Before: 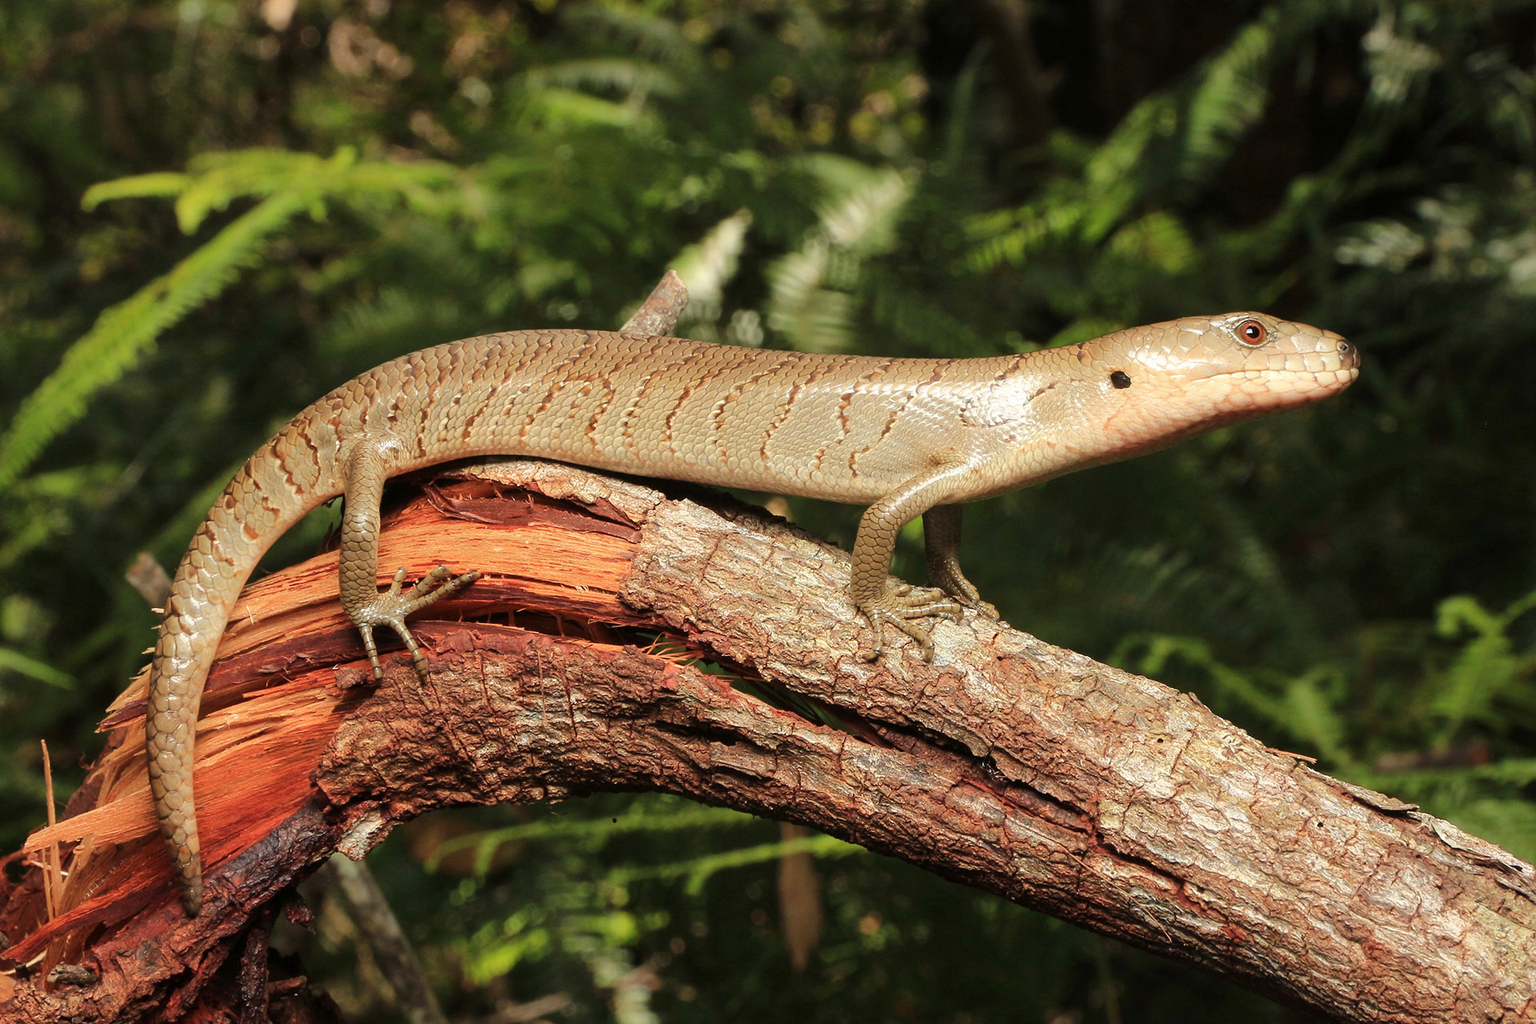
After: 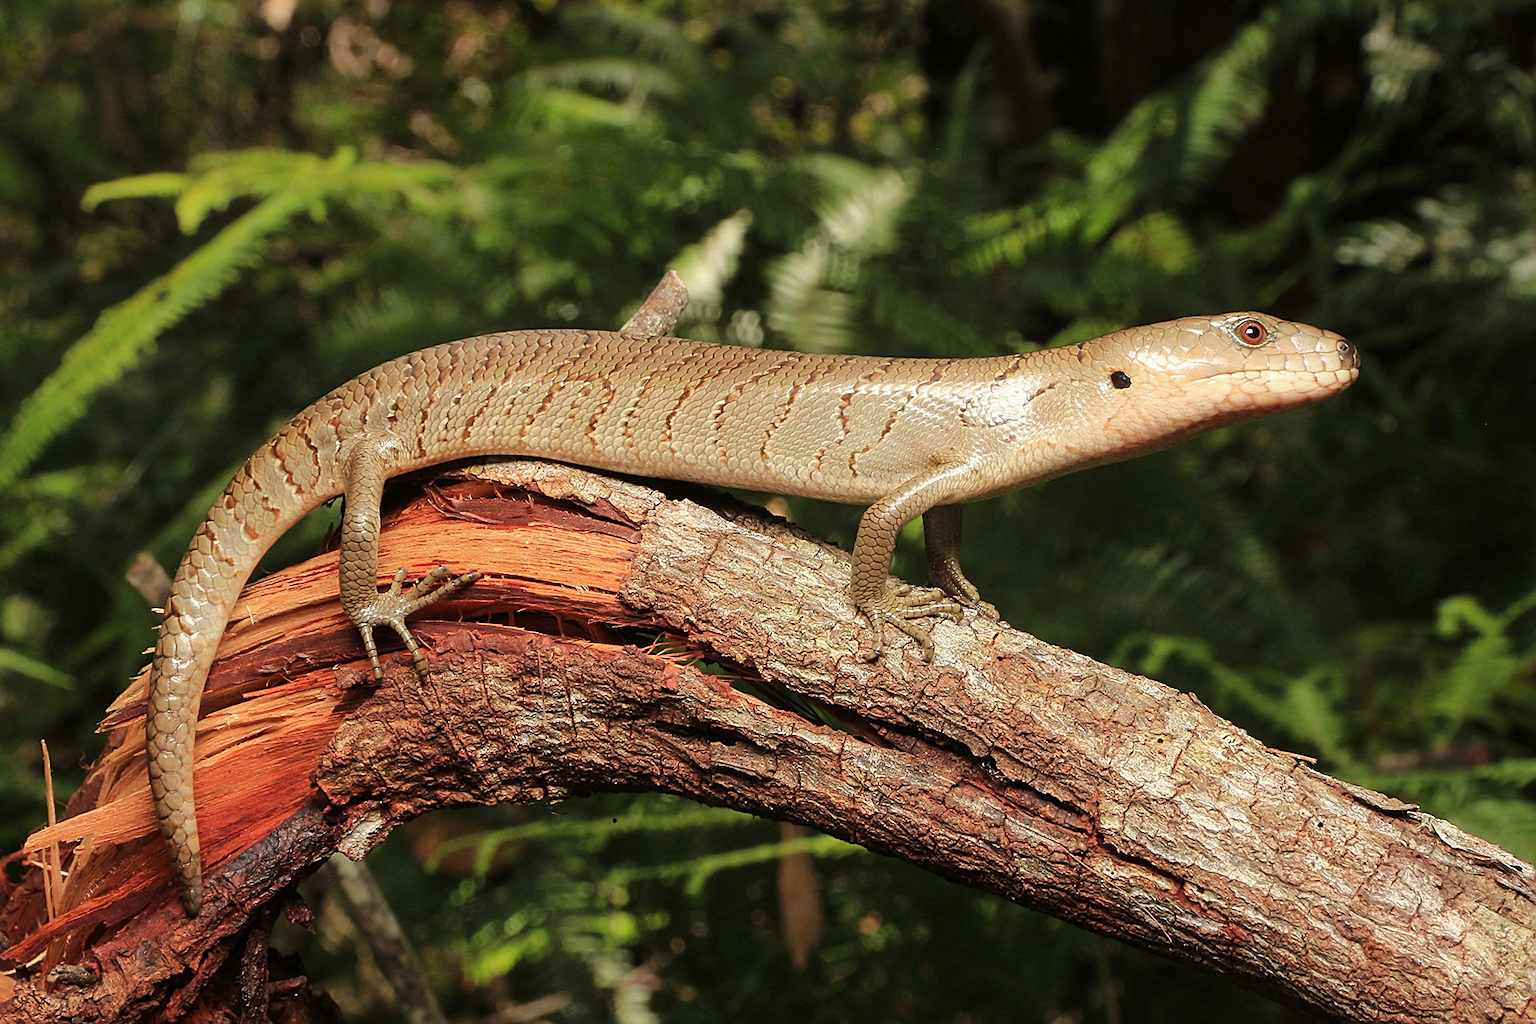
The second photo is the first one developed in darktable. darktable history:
sharpen: on, module defaults
exposure: exposure -0.064 EV, compensate highlight preservation false
